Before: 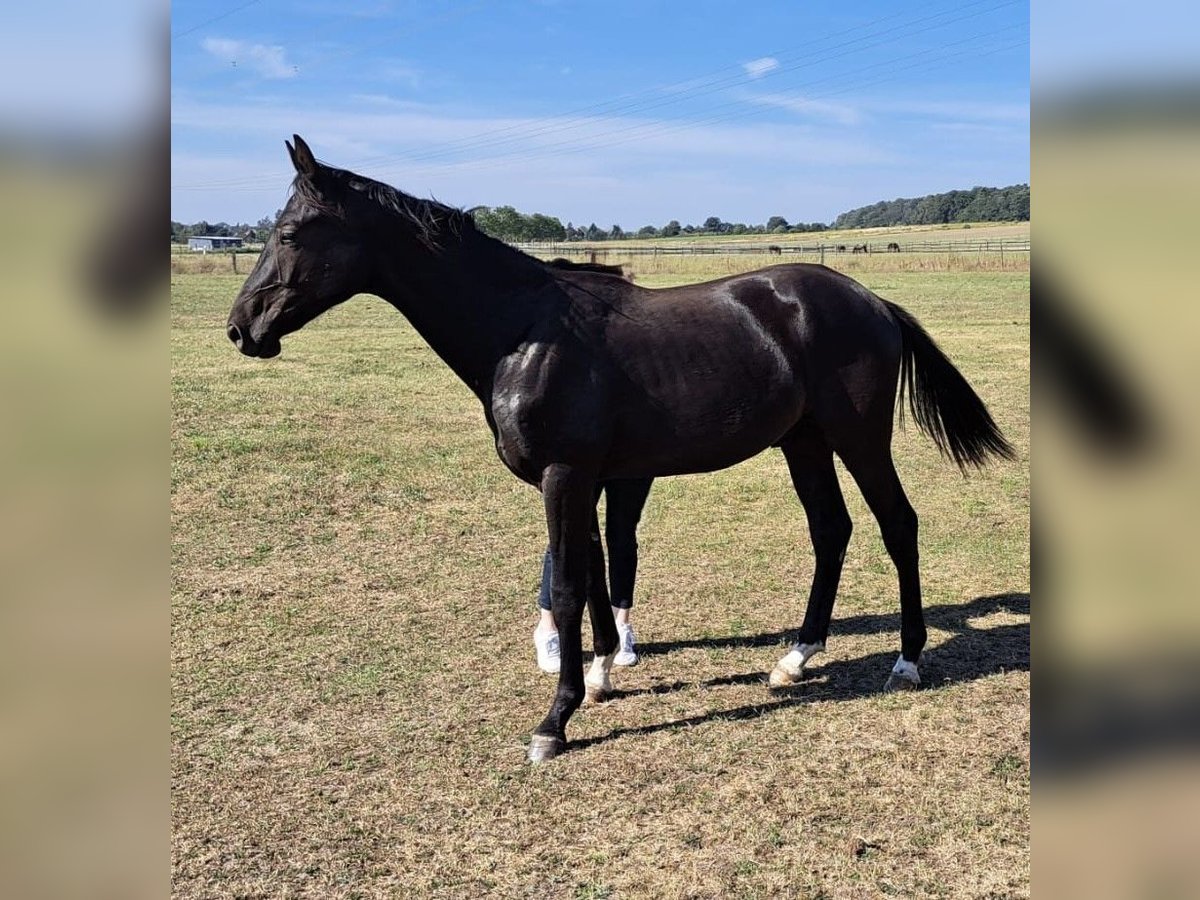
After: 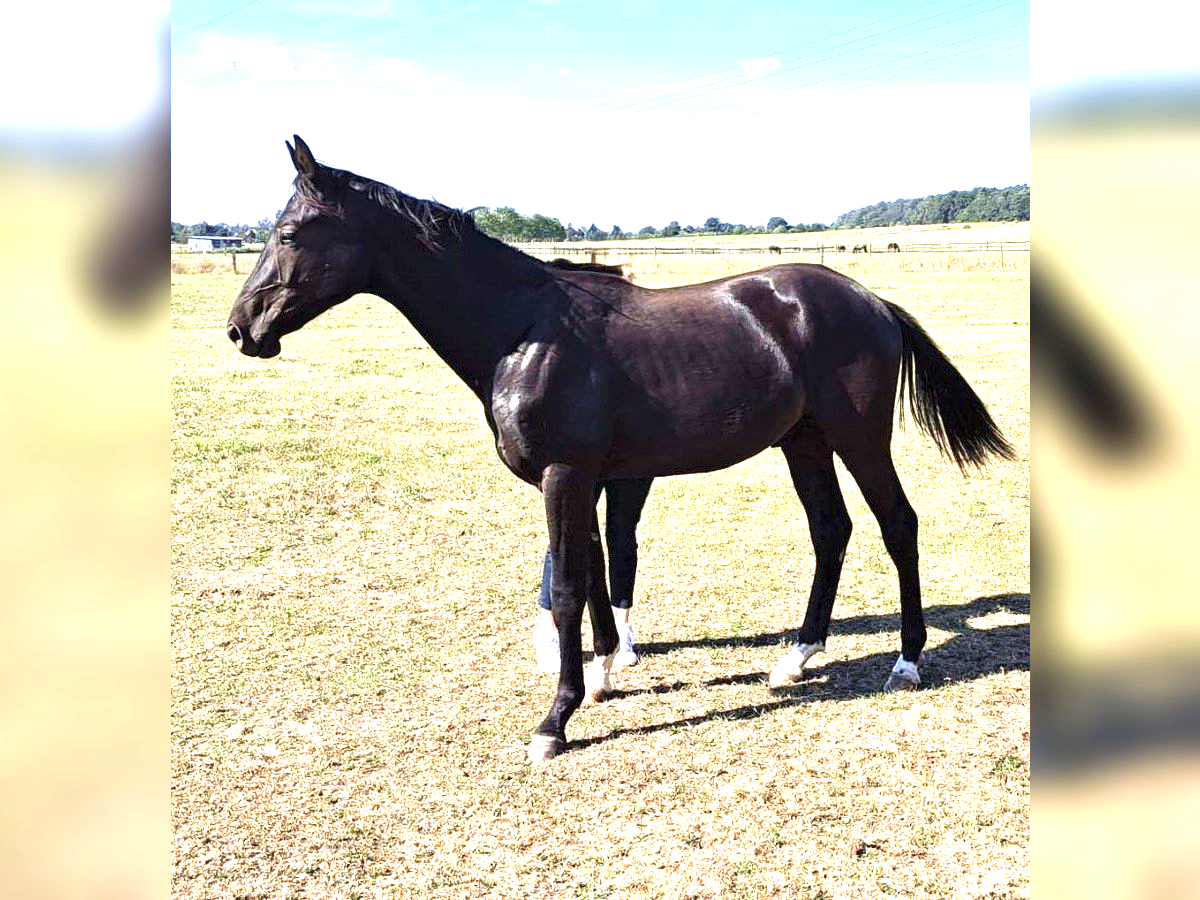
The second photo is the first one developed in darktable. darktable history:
velvia: on, module defaults
exposure: black level correction 0, exposure 1.574 EV, compensate highlight preservation false
